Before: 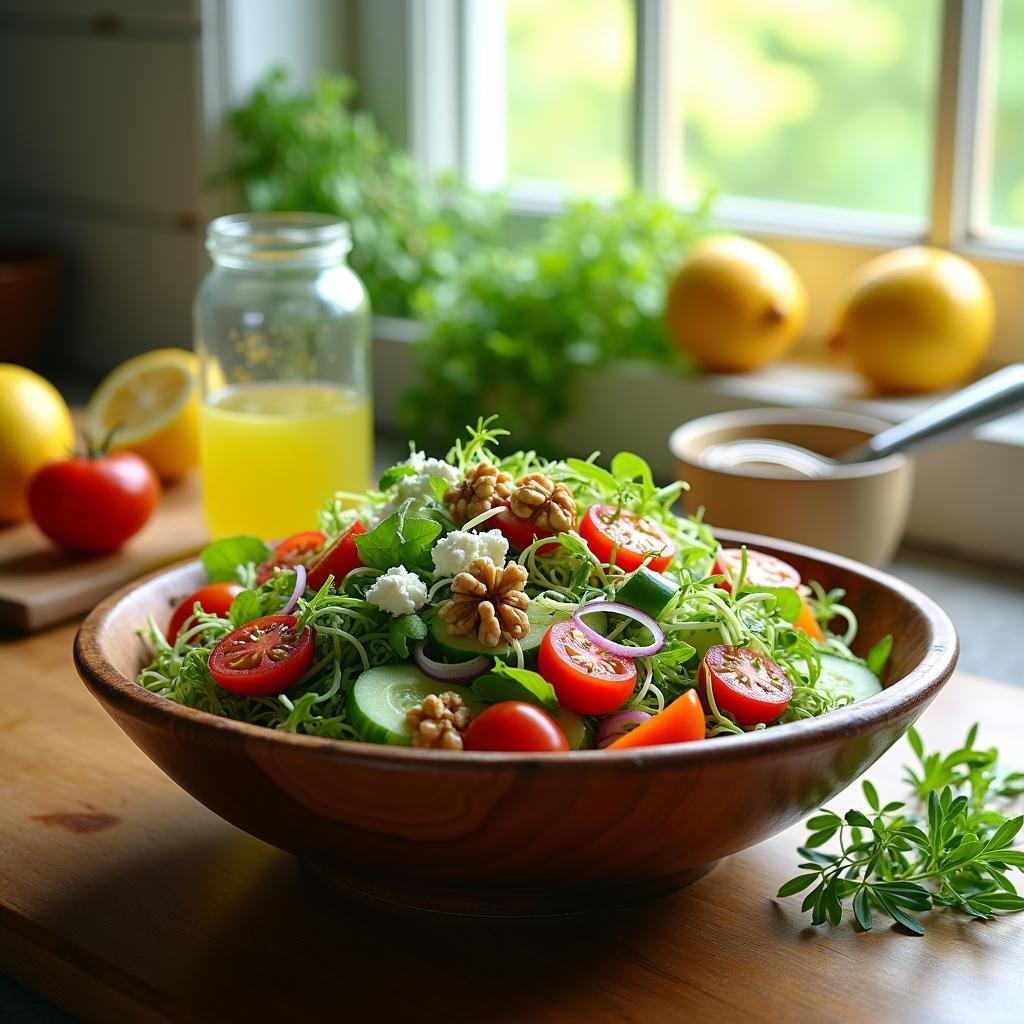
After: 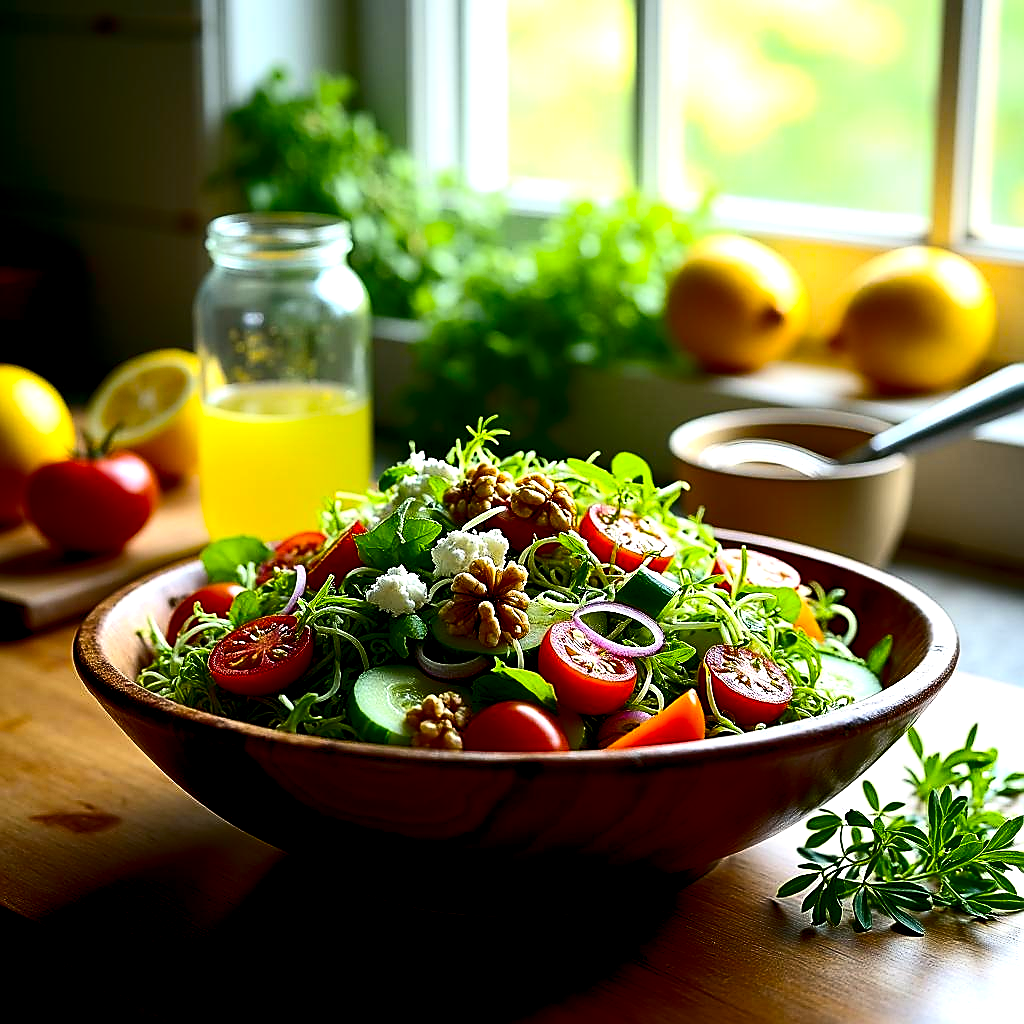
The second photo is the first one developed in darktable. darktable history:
exposure: black level correction 0.012, compensate highlight preservation false
color balance rgb: perceptual saturation grading › global saturation 14.828%, perceptual brilliance grading › global brilliance 19.956%, perceptual brilliance grading › shadows -39.332%, contrast -9.655%
contrast brightness saturation: contrast 0.2, brightness -0.108, saturation 0.096
sharpen: radius 1.364, amount 1.234, threshold 0.644
